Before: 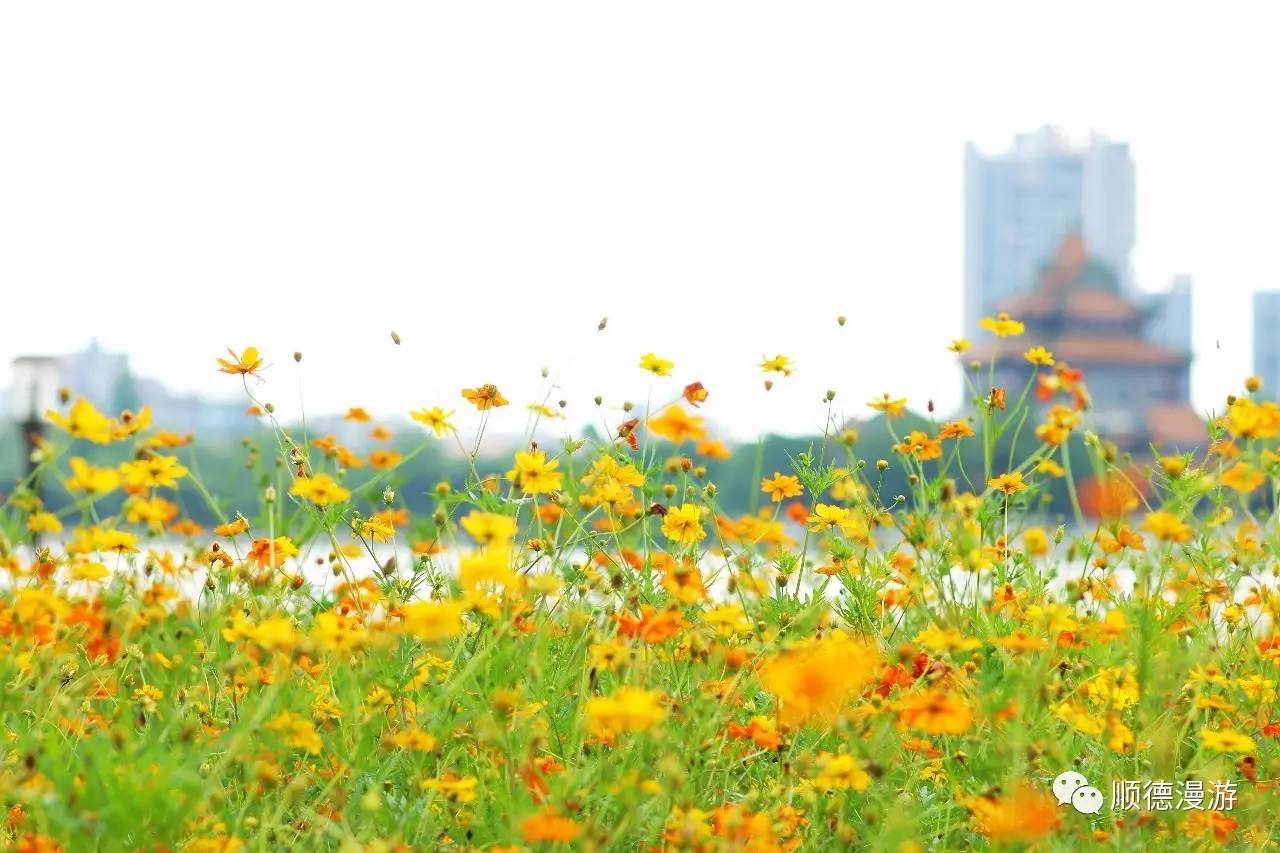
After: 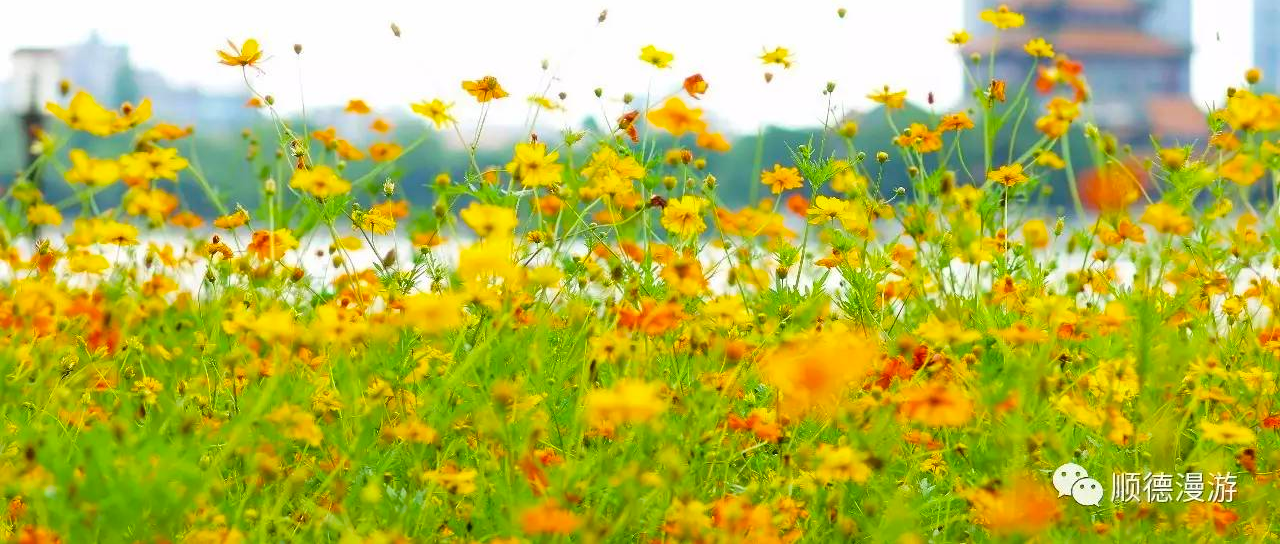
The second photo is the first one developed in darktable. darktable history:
crop and rotate: top 36.123%
color balance rgb: perceptual saturation grading › global saturation 30.035%
